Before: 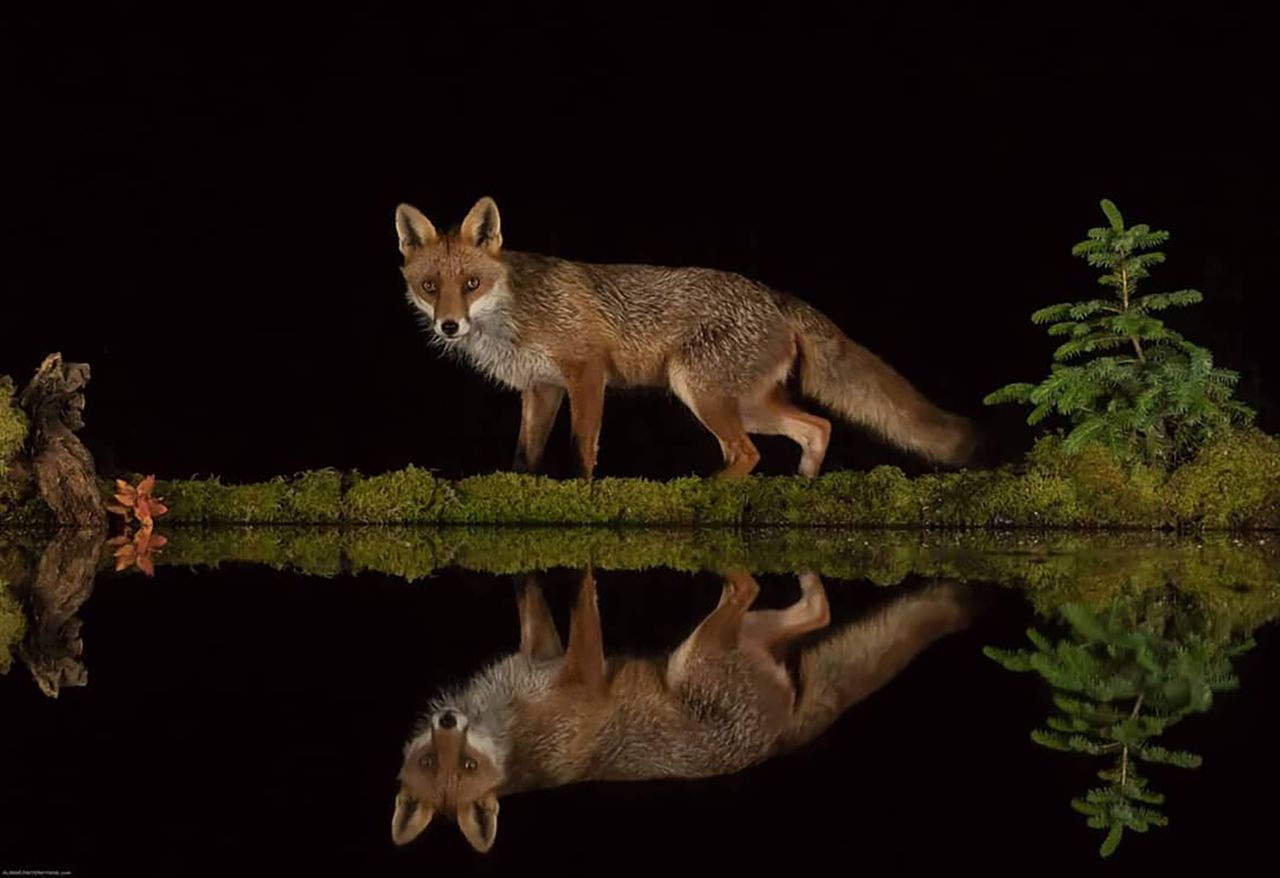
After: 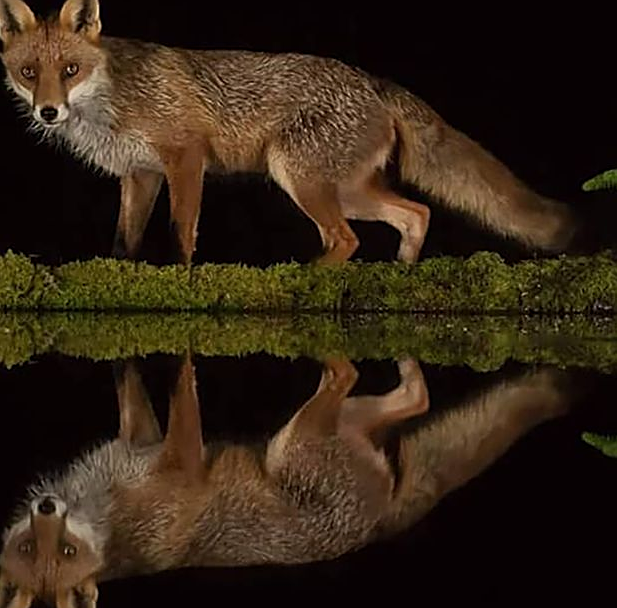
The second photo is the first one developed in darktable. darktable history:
crop: left 31.344%, top 24.429%, right 20.402%, bottom 6.309%
sharpen: amount 0.475
